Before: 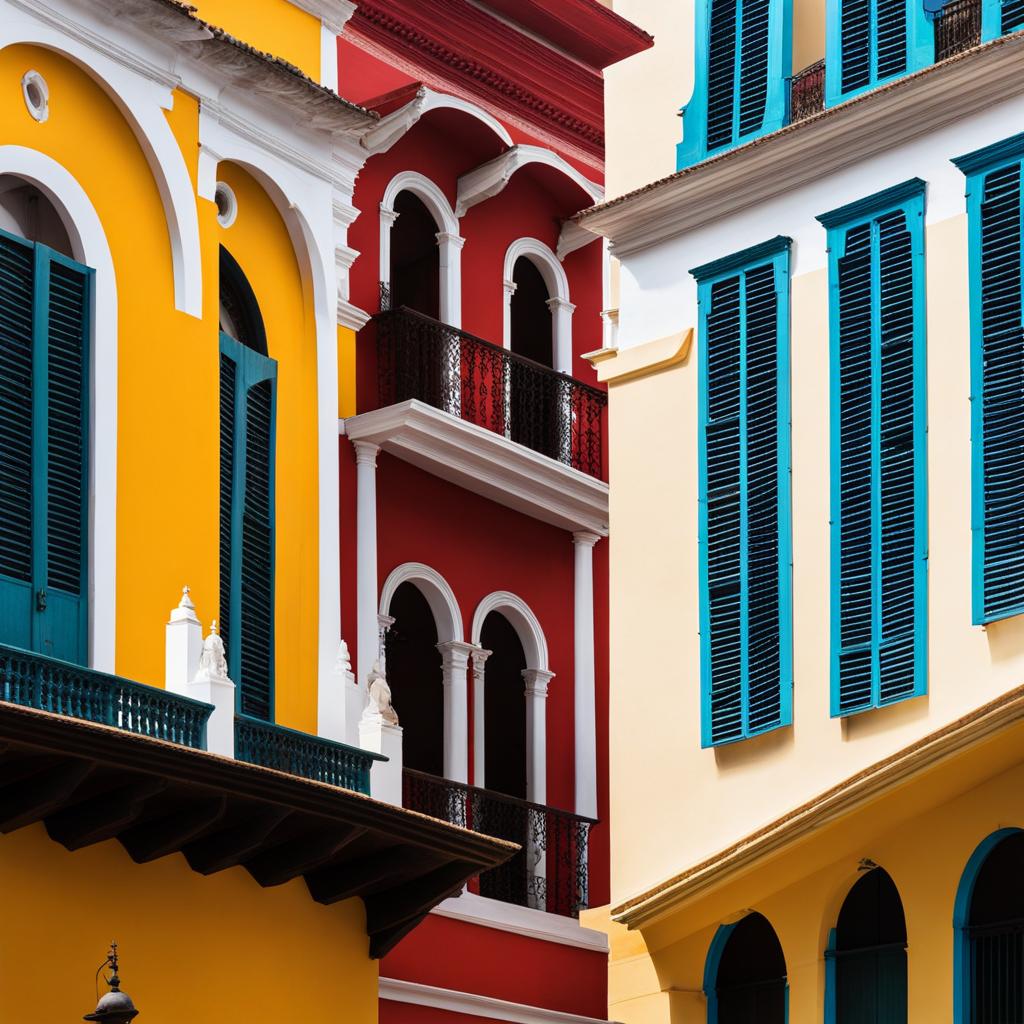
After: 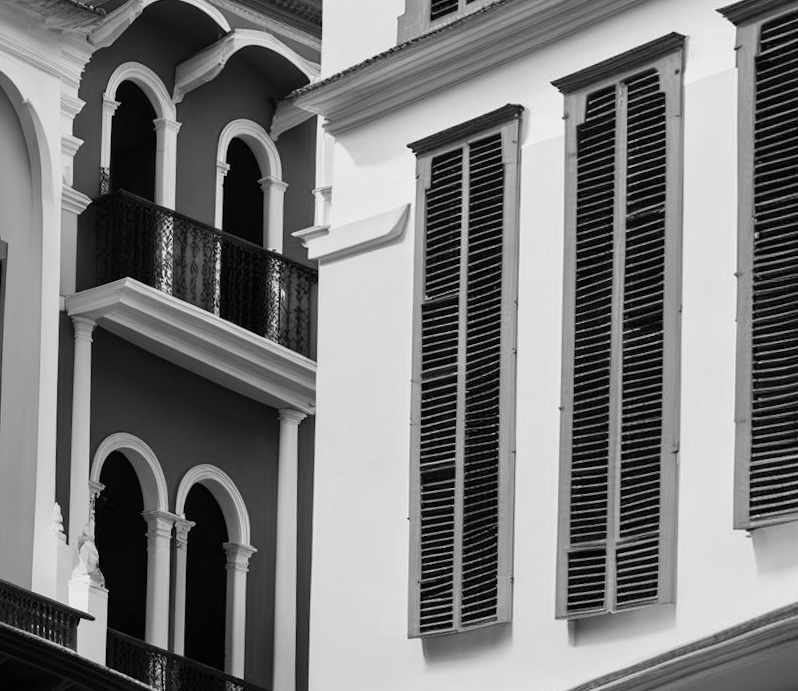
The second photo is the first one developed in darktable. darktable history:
crop and rotate: left 20.74%, top 7.912%, right 0.375%, bottom 13.378%
monochrome: a 14.95, b -89.96
rotate and perspective: rotation 1.69°, lens shift (vertical) -0.023, lens shift (horizontal) -0.291, crop left 0.025, crop right 0.988, crop top 0.092, crop bottom 0.842
